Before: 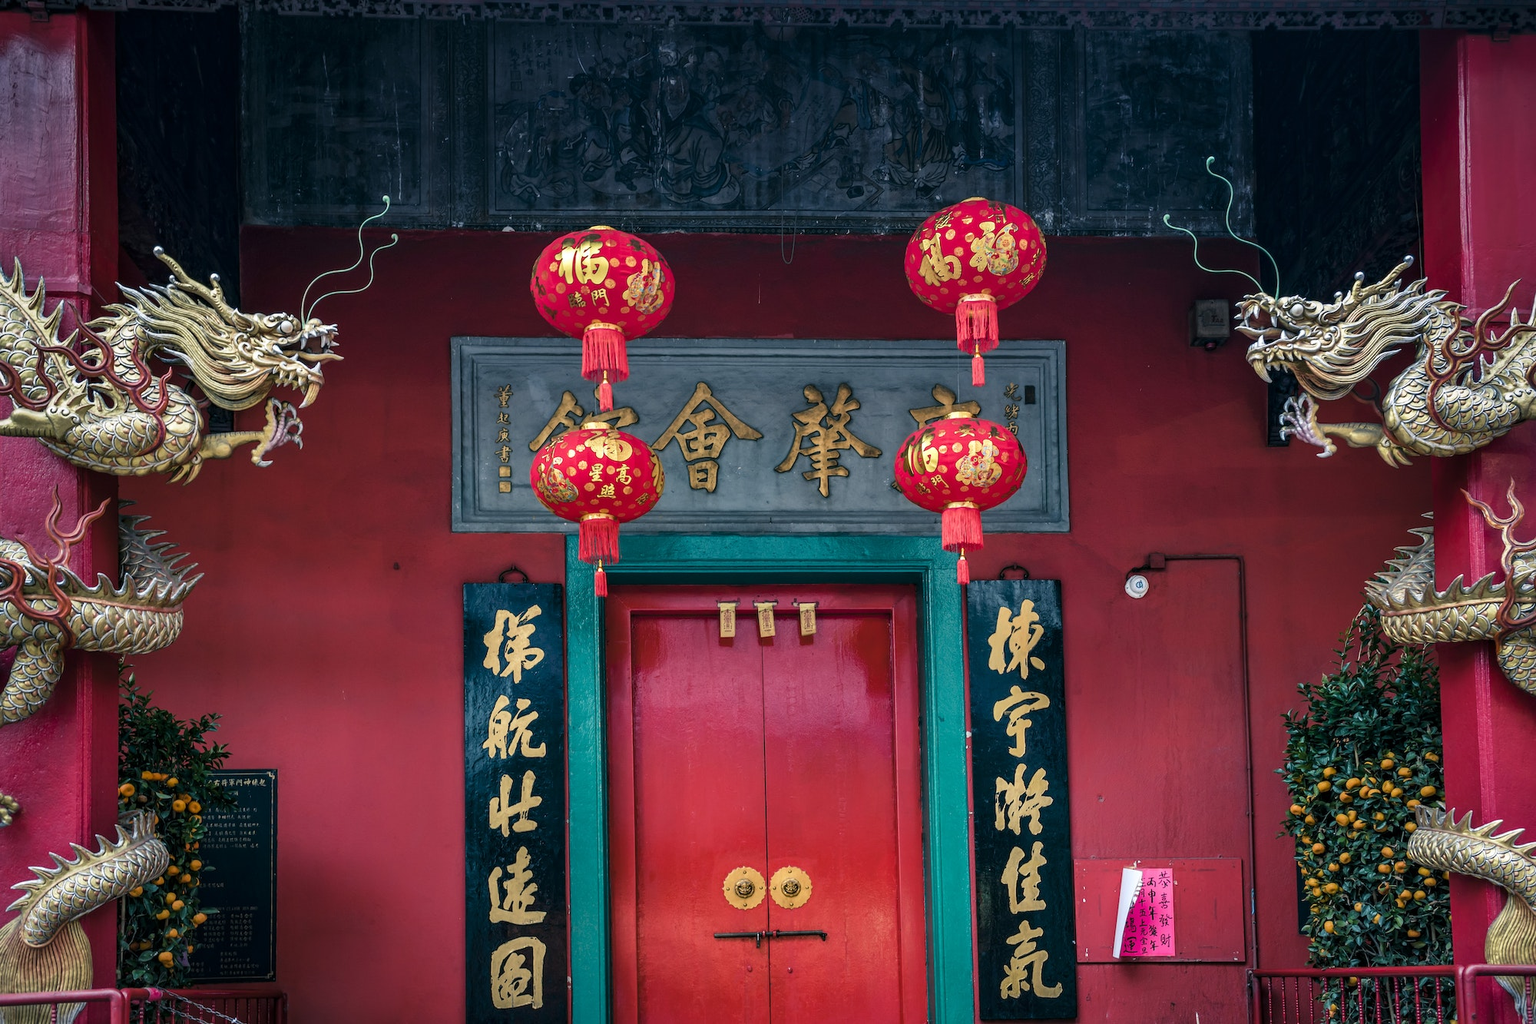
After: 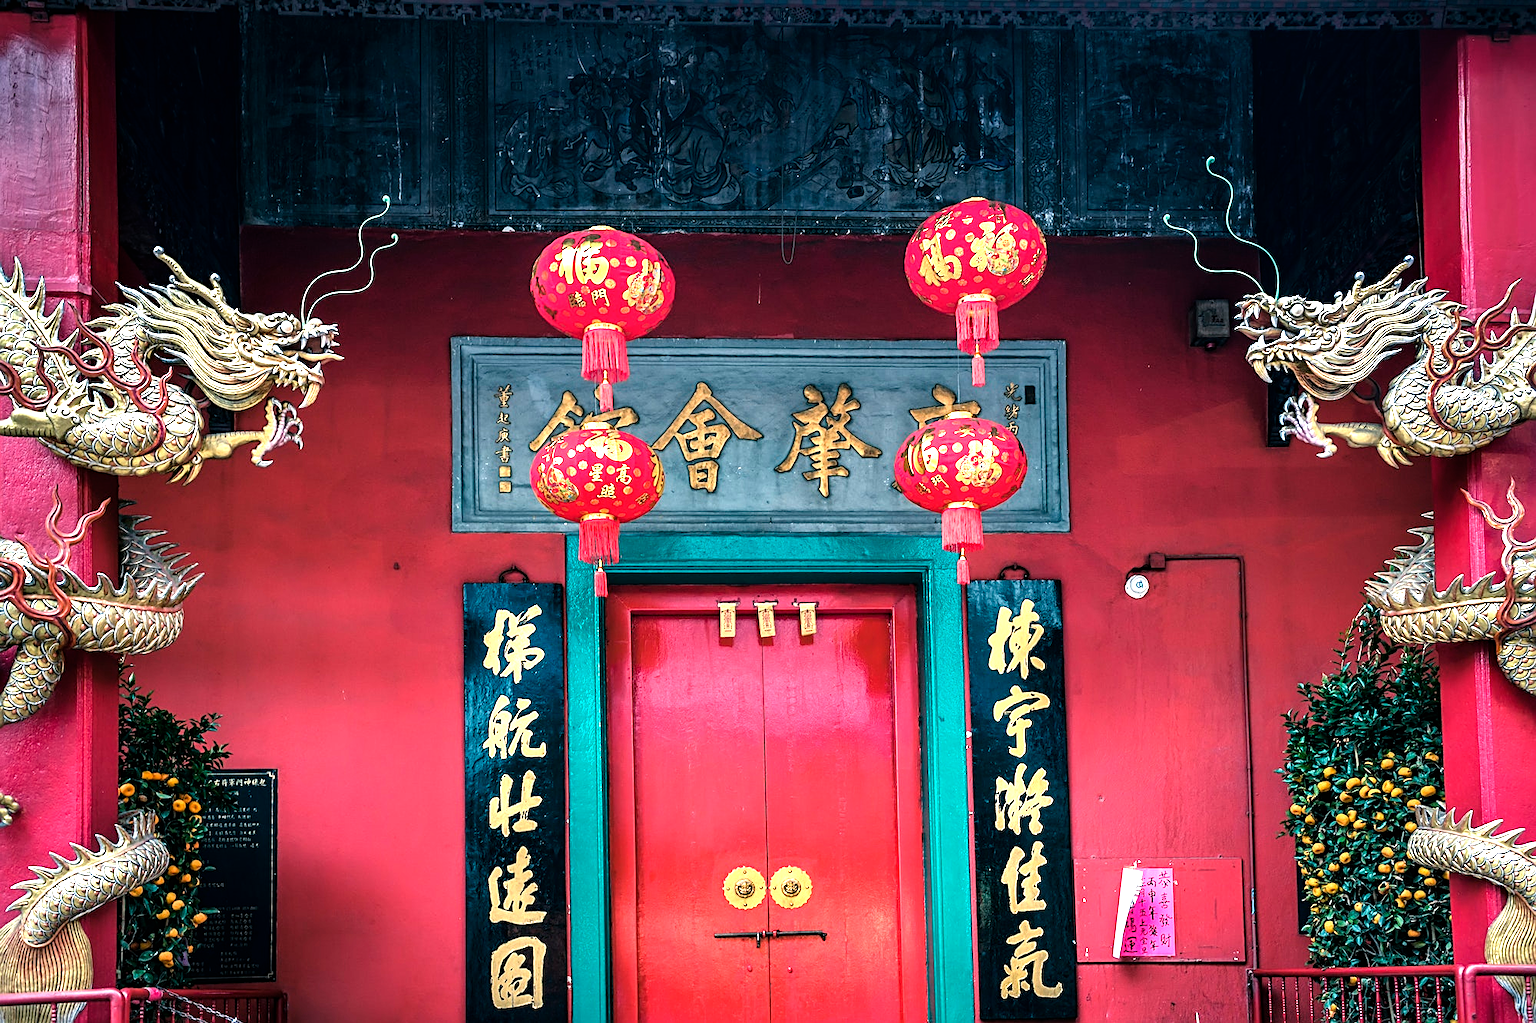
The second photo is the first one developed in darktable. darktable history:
color calibration: illuminant same as pipeline (D50), adaptation XYZ, x 0.345, y 0.358, temperature 5007.88 K, gamut compression 0.998
exposure: black level correction 0, exposure 0.5 EV, compensate exposure bias true, compensate highlight preservation false
sharpen: on, module defaults
tone equalizer: -8 EV -0.715 EV, -7 EV -0.667 EV, -6 EV -0.603 EV, -5 EV -0.419 EV, -3 EV 0.373 EV, -2 EV 0.6 EV, -1 EV 0.681 EV, +0 EV 0.719 EV
